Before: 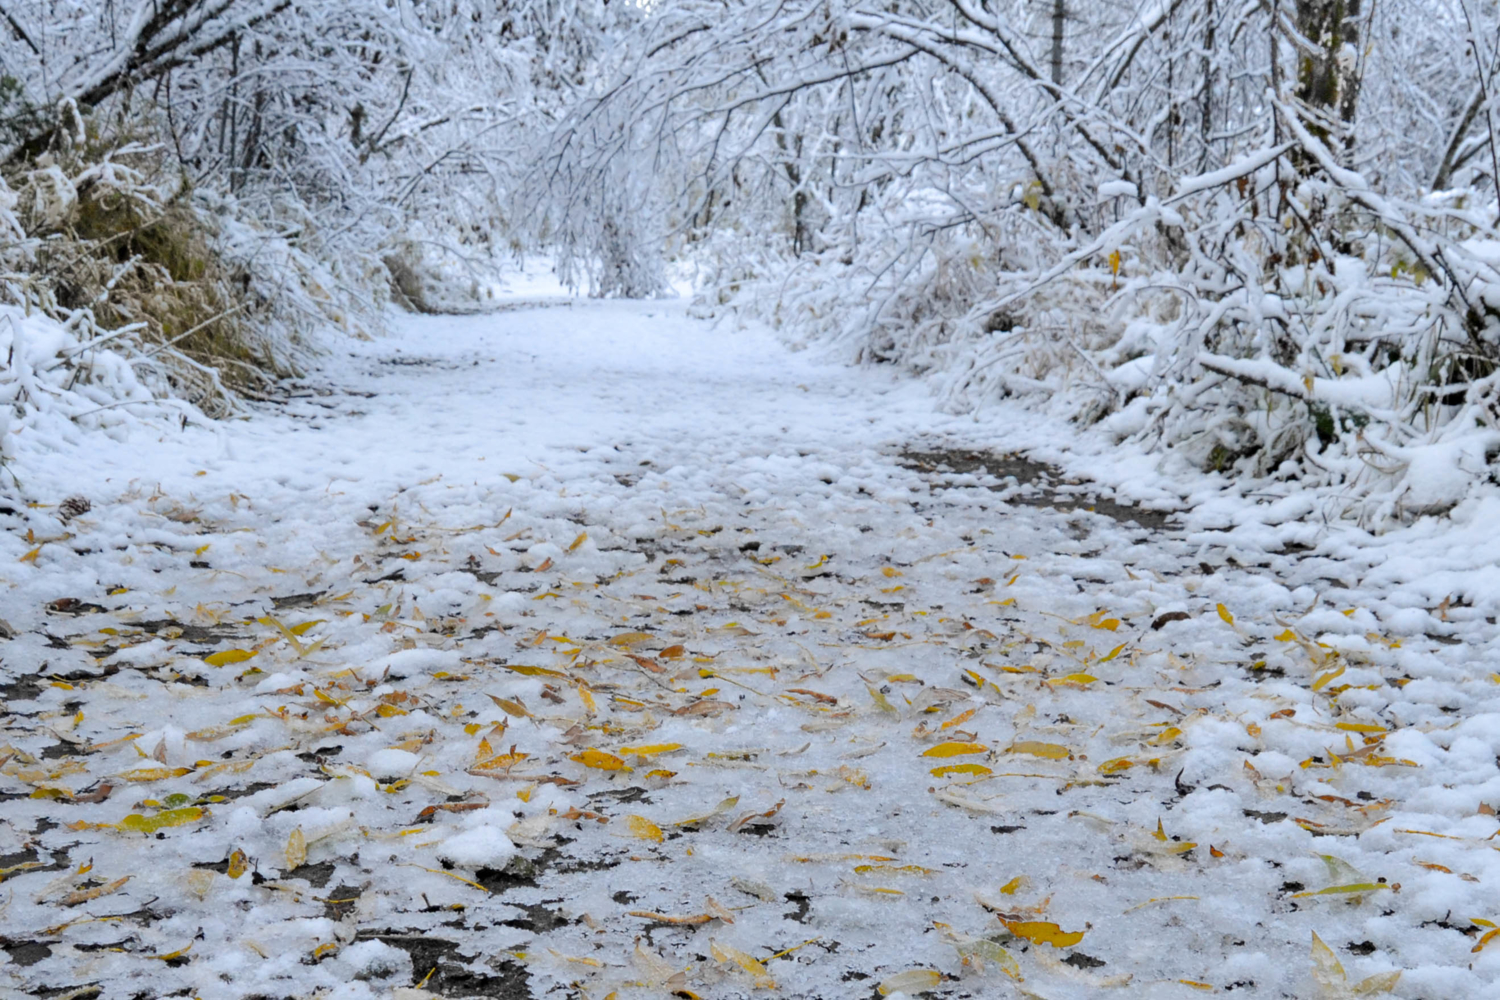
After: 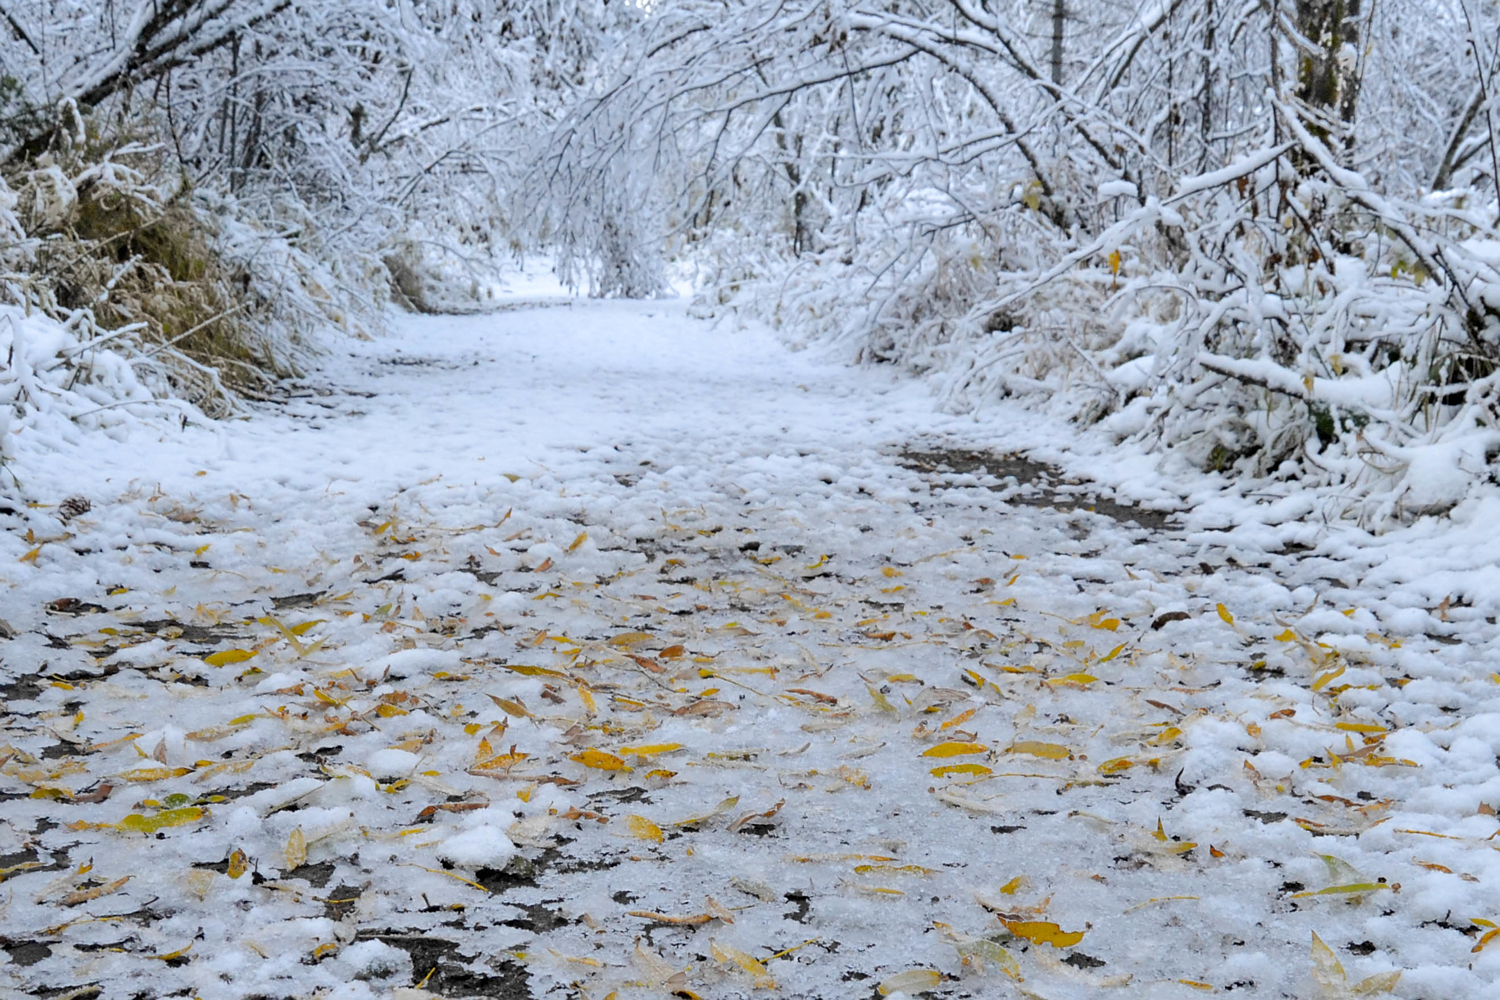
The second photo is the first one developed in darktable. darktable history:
sharpen: radius 1.013
